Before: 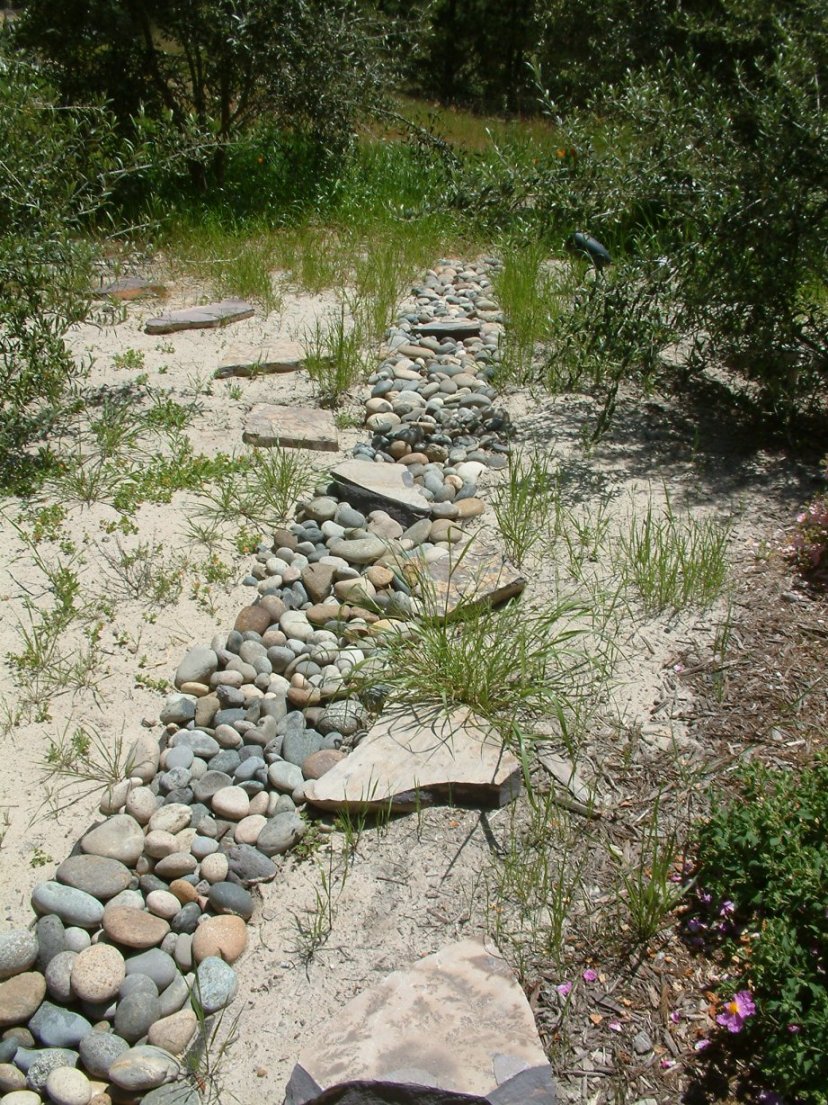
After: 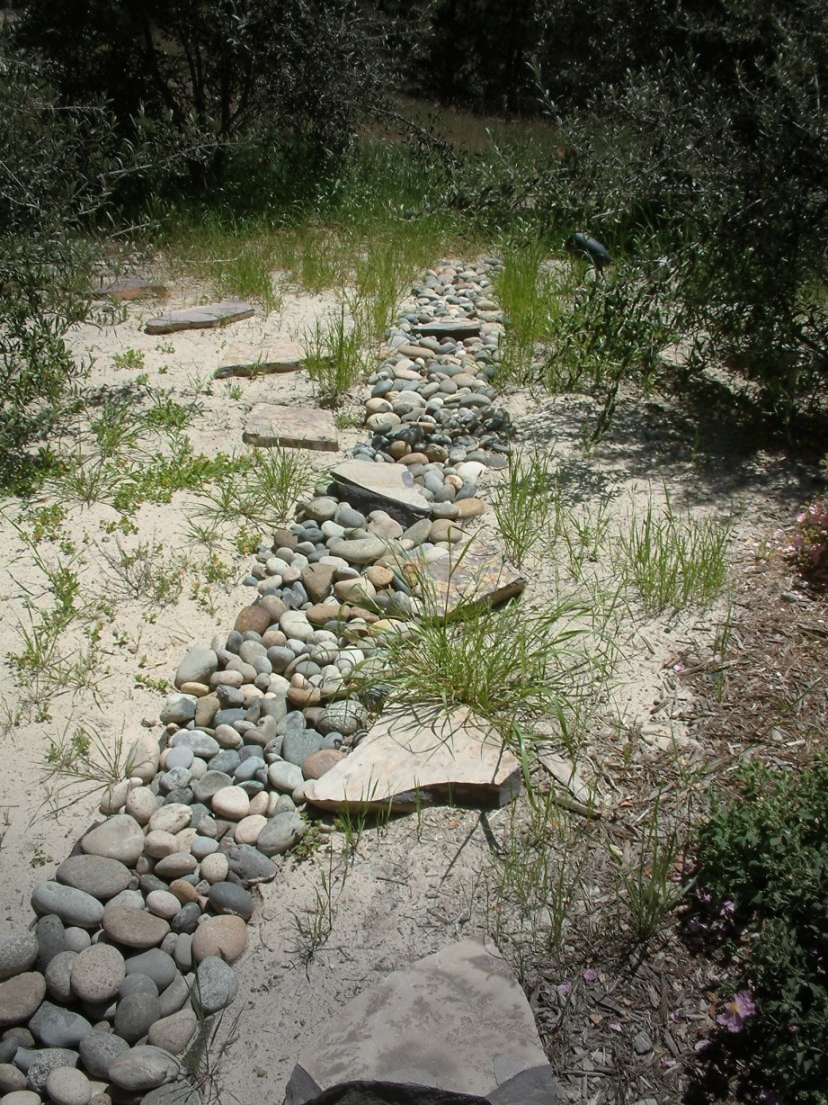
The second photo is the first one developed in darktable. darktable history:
vignetting: fall-off start 70.19%, brightness -0.517, saturation -0.51, width/height ratio 1.333
